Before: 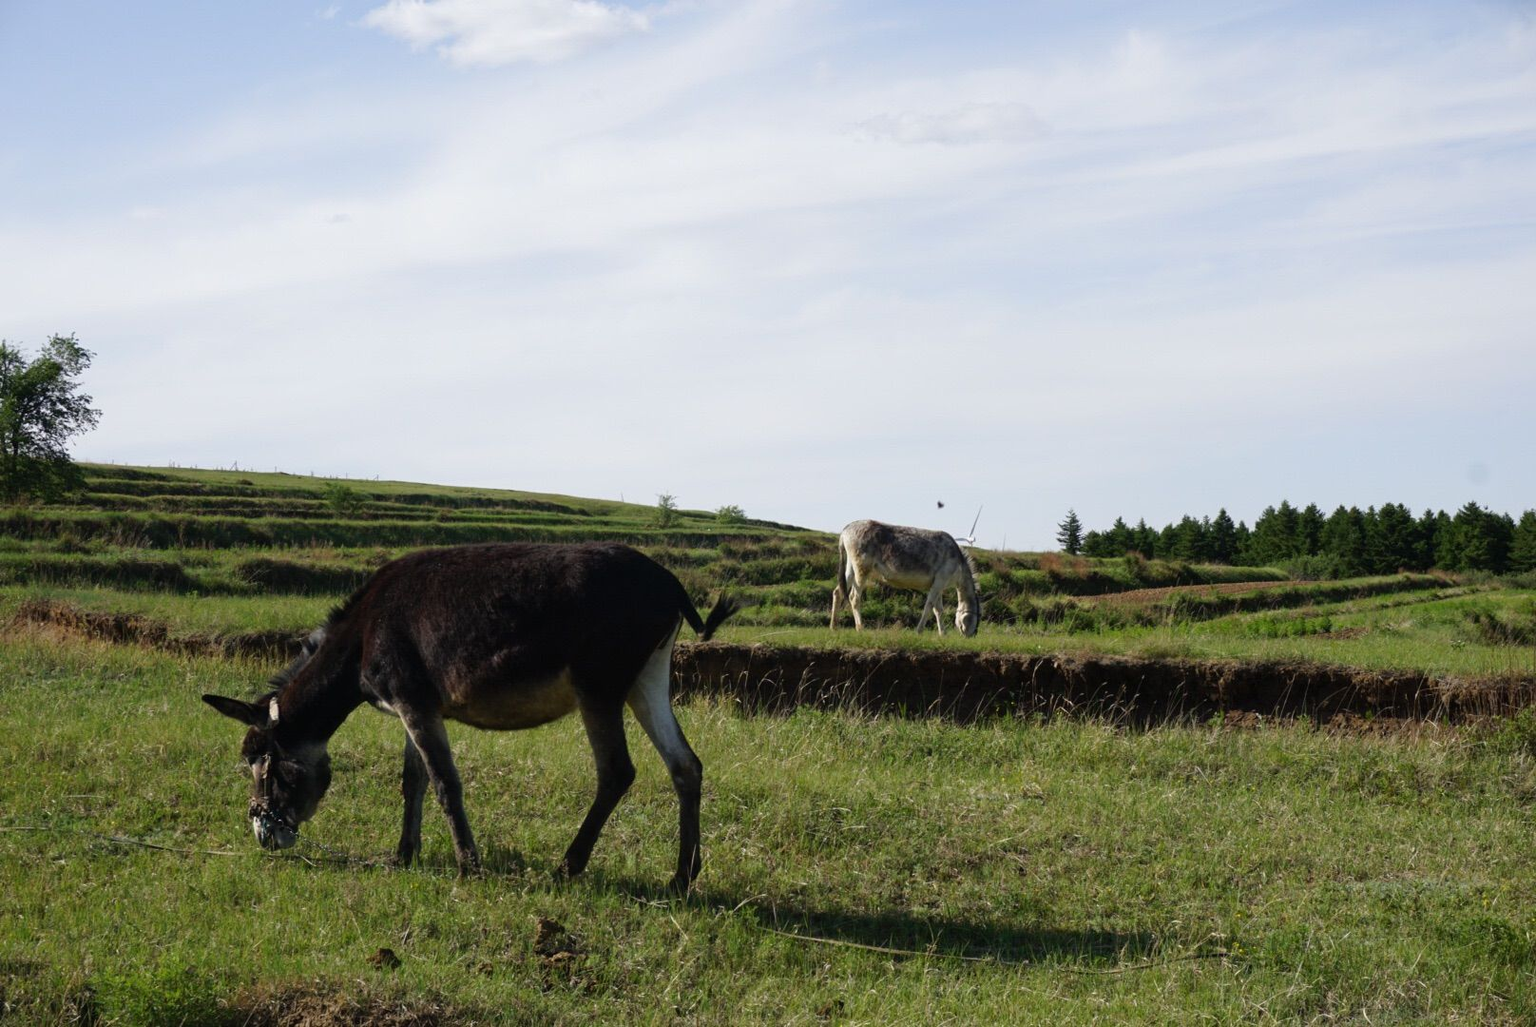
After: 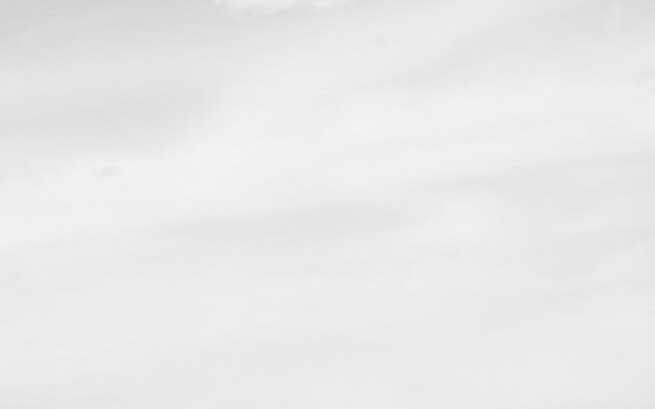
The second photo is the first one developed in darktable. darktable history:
monochrome: a 32, b 64, size 2.3, highlights 1
crop: left 15.452%, top 5.459%, right 43.956%, bottom 56.62%
contrast brightness saturation: brightness 0.18, saturation -0.5
